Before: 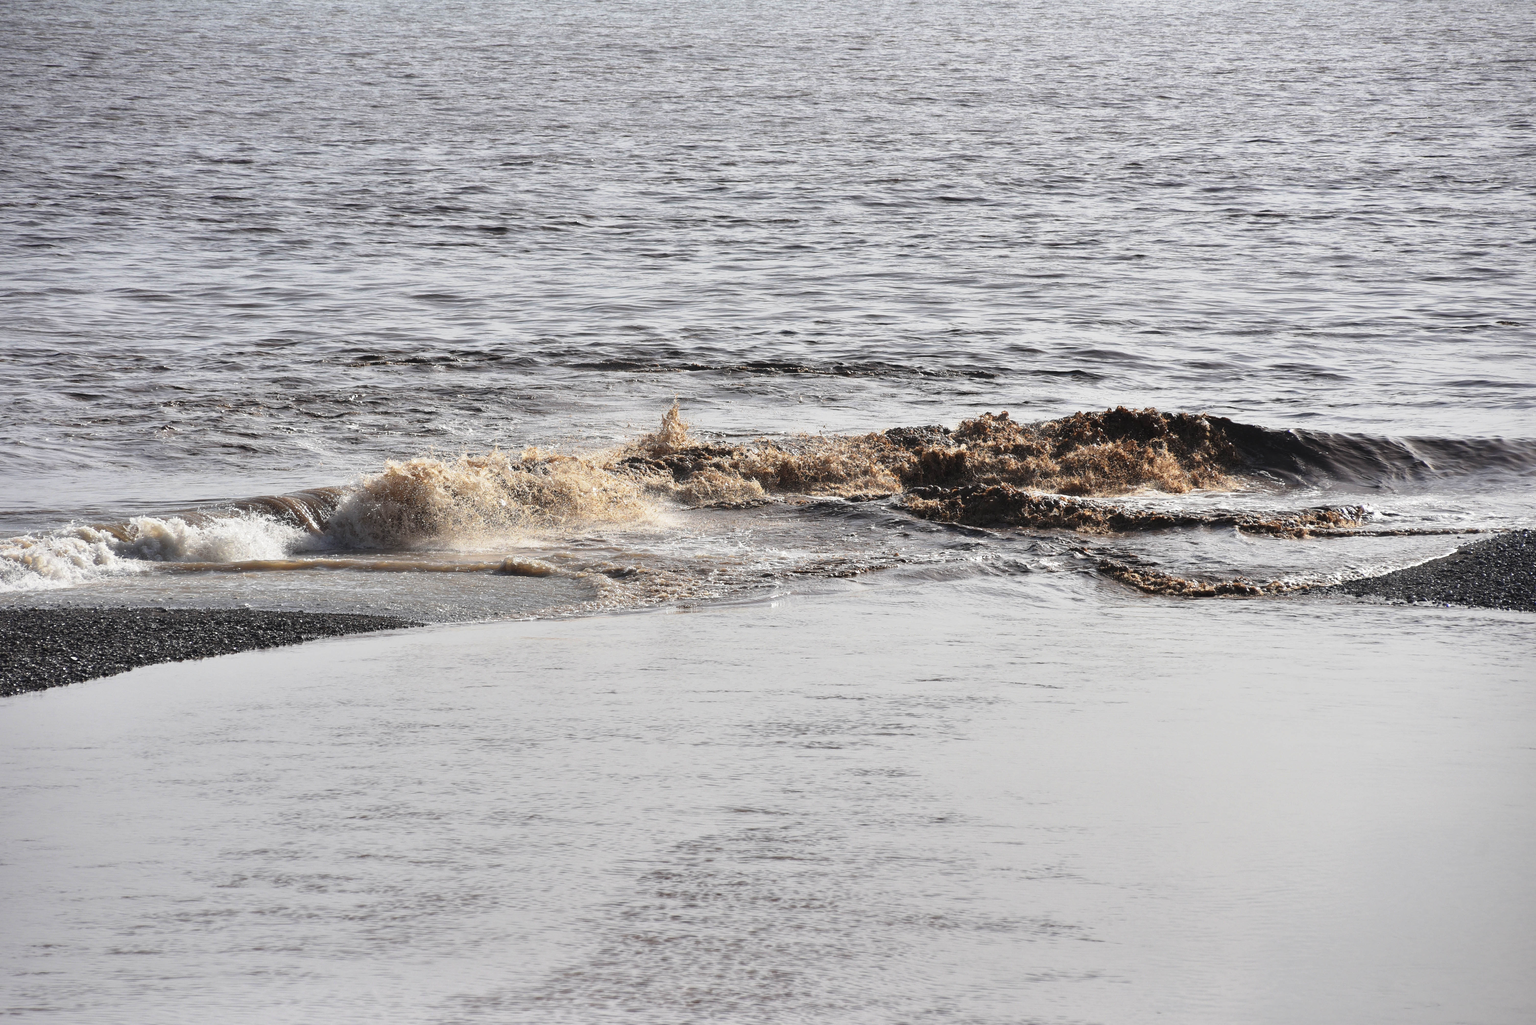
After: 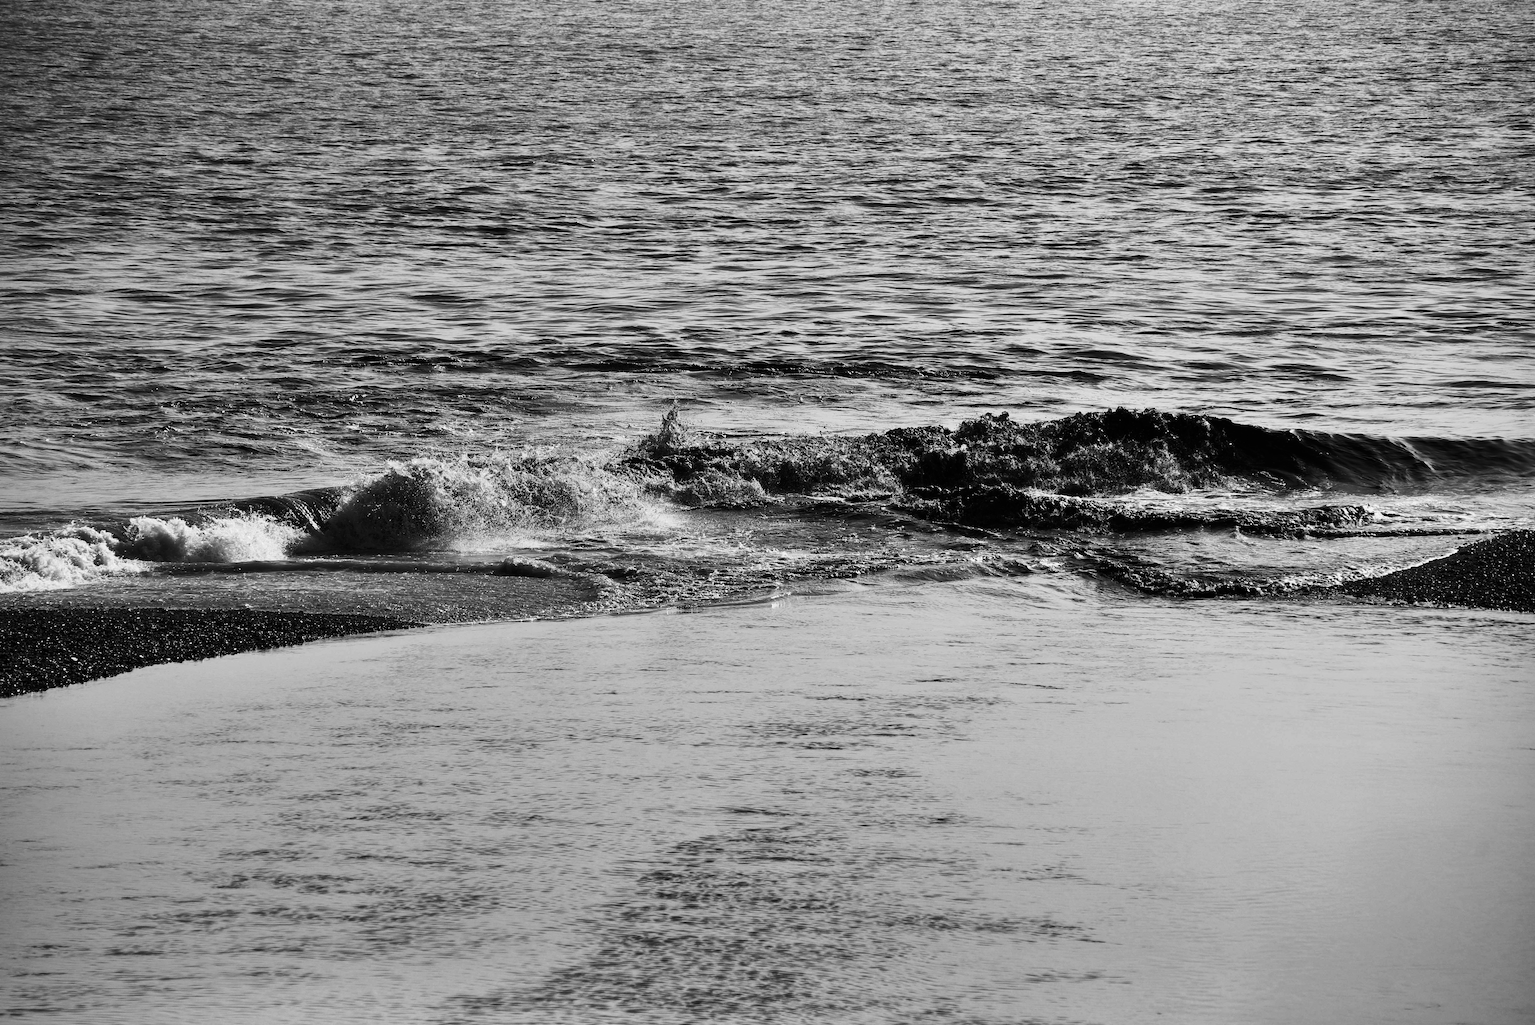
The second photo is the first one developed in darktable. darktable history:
contrast brightness saturation: contrast -0.03, brightness -0.59, saturation -1
base curve: curves: ch0 [(0, 0) (0.257, 0.25) (0.482, 0.586) (0.757, 0.871) (1, 1)]
